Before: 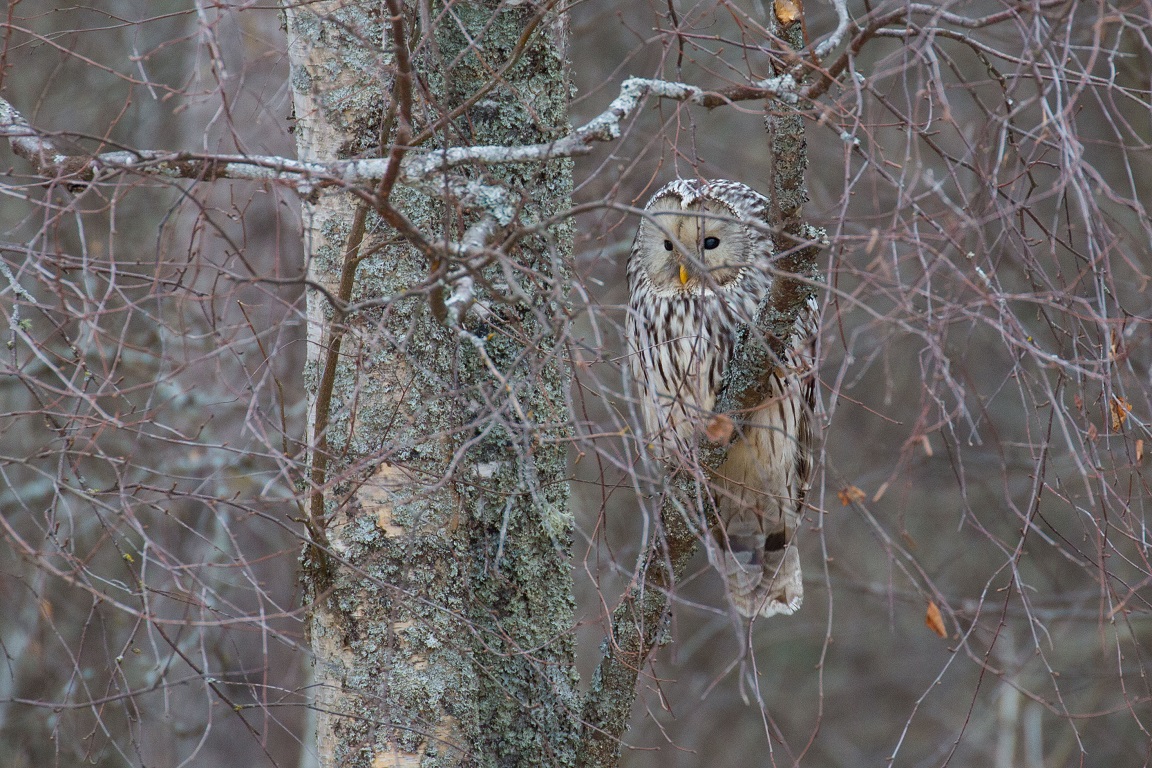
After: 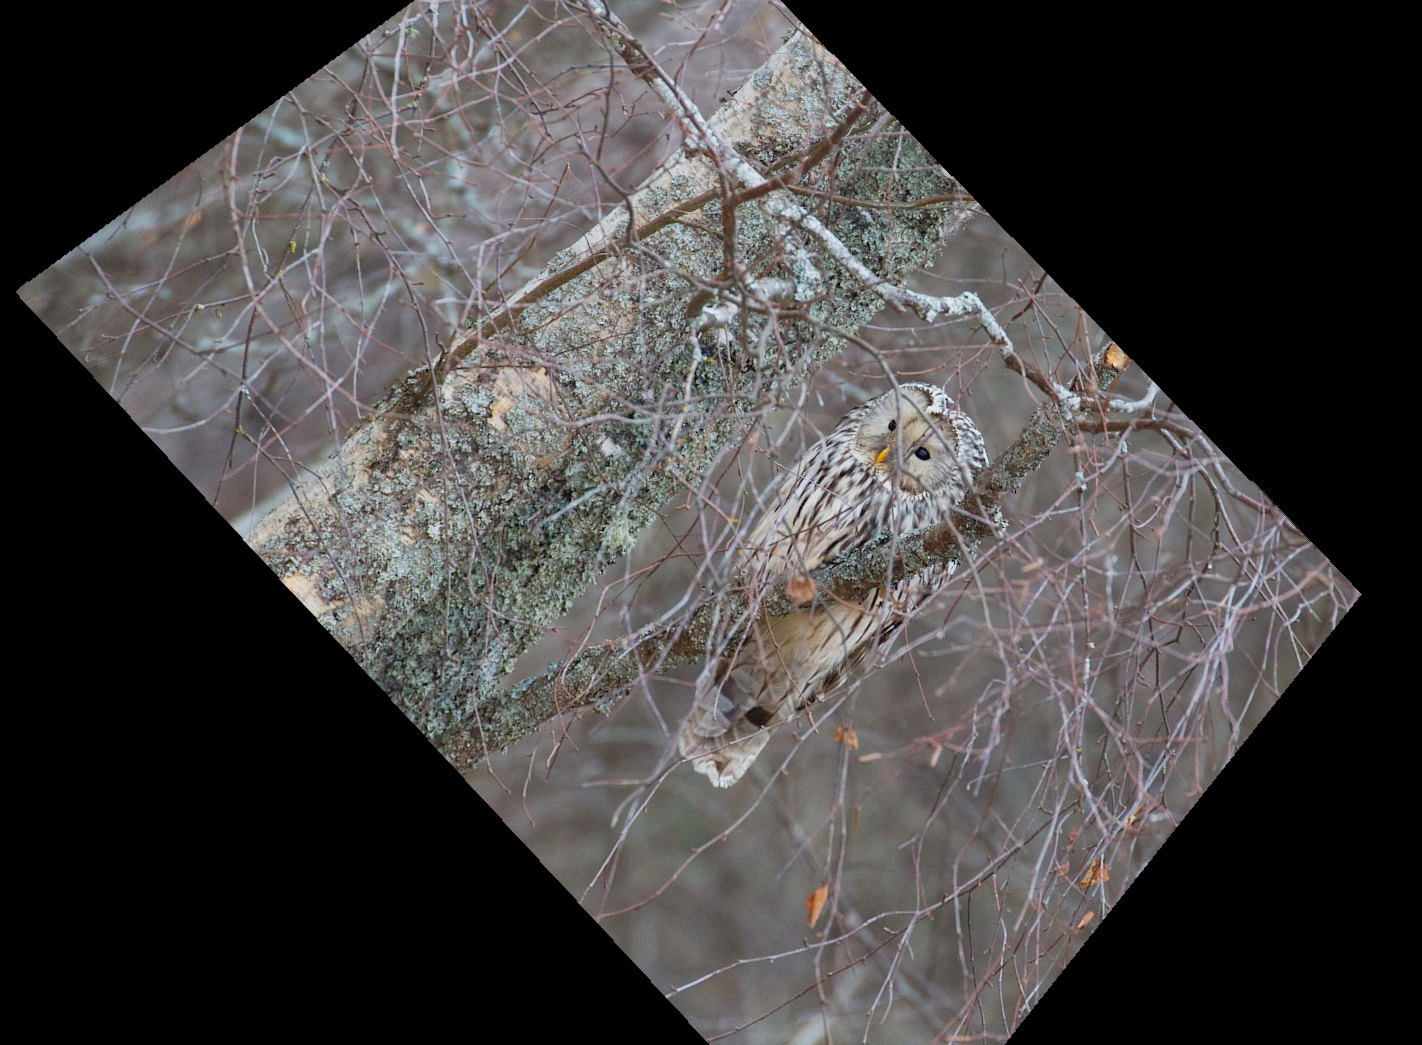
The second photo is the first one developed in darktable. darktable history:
rotate and perspective: rotation 0.128°, lens shift (vertical) -0.181, lens shift (horizontal) -0.044, shear 0.001, automatic cropping off
crop and rotate: angle -46.26°, top 16.234%, right 0.912%, bottom 11.704%
base curve: curves: ch0 [(0, 0) (0.088, 0.125) (0.176, 0.251) (0.354, 0.501) (0.613, 0.749) (1, 0.877)], preserve colors none
exposure: exposure -0.151 EV, compensate highlight preservation false
